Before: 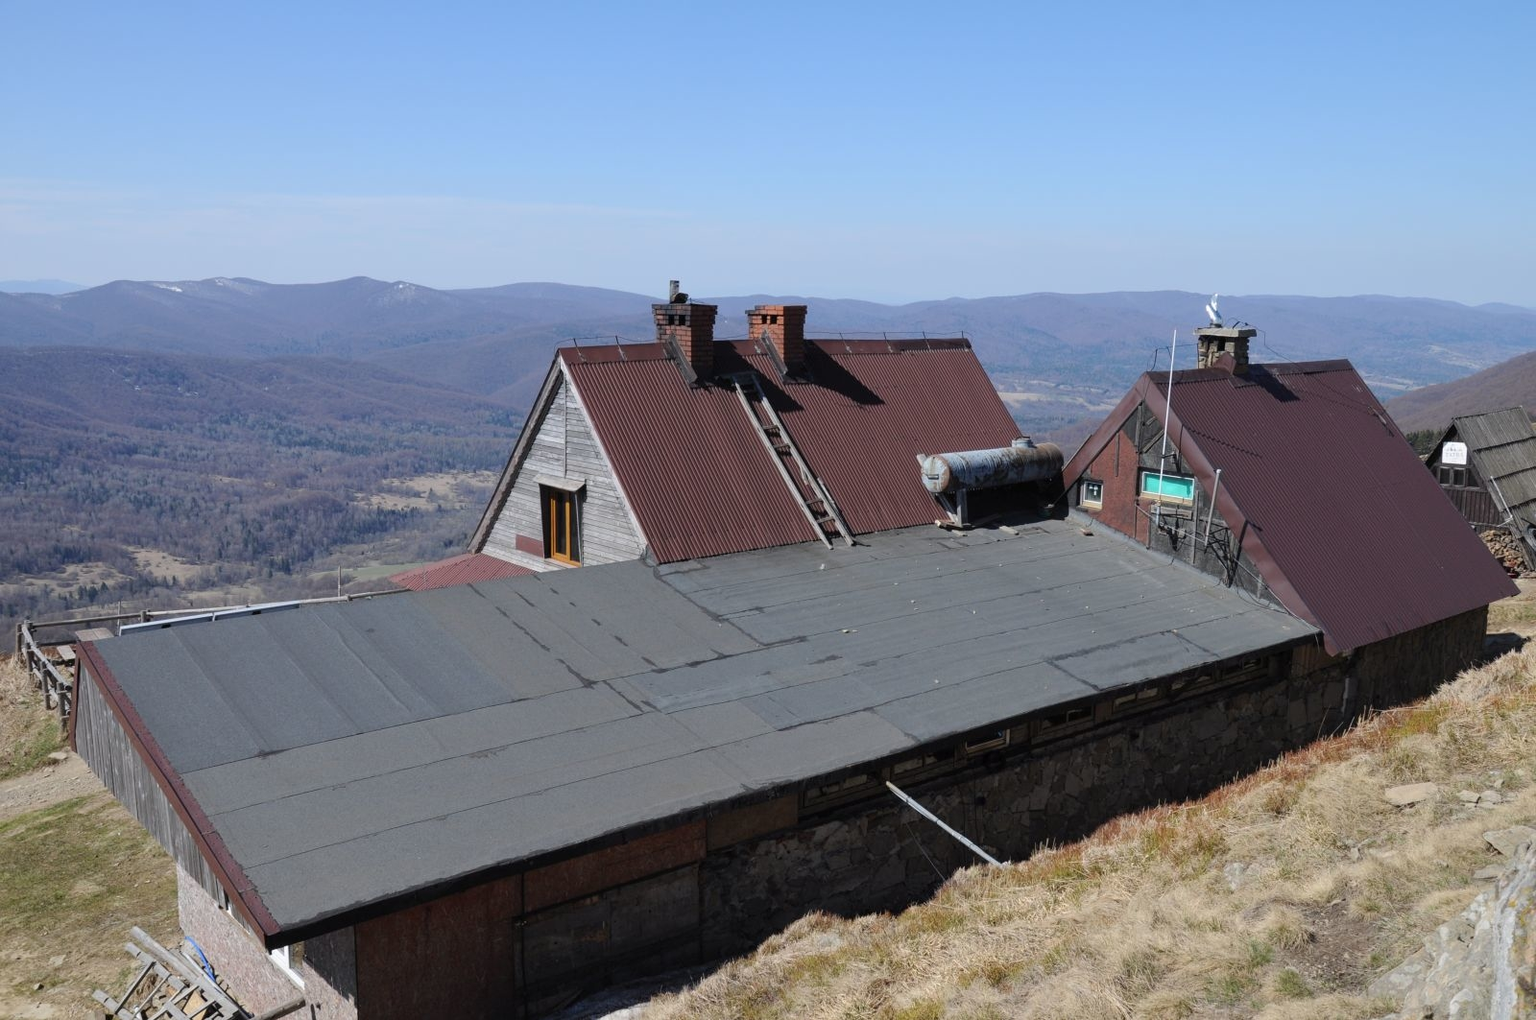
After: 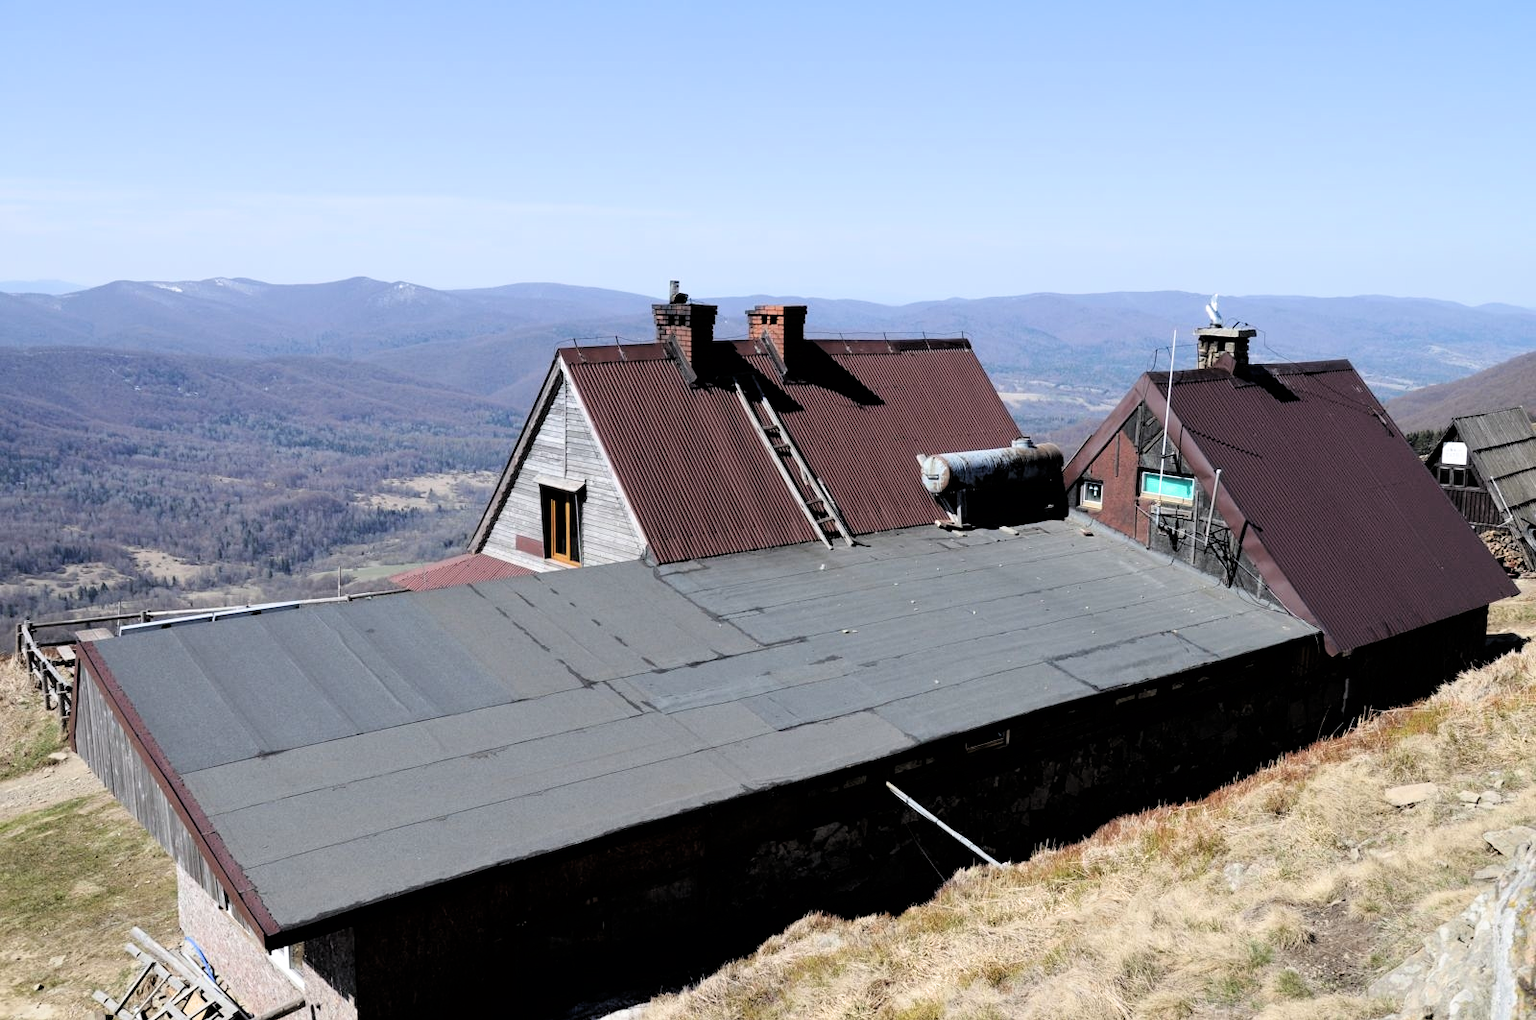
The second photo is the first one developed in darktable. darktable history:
exposure: exposure 0.491 EV, compensate exposure bias true, compensate highlight preservation false
filmic rgb: black relative exposure -3.72 EV, white relative exposure 2.74 EV, dynamic range scaling -5.72%, hardness 3.04
